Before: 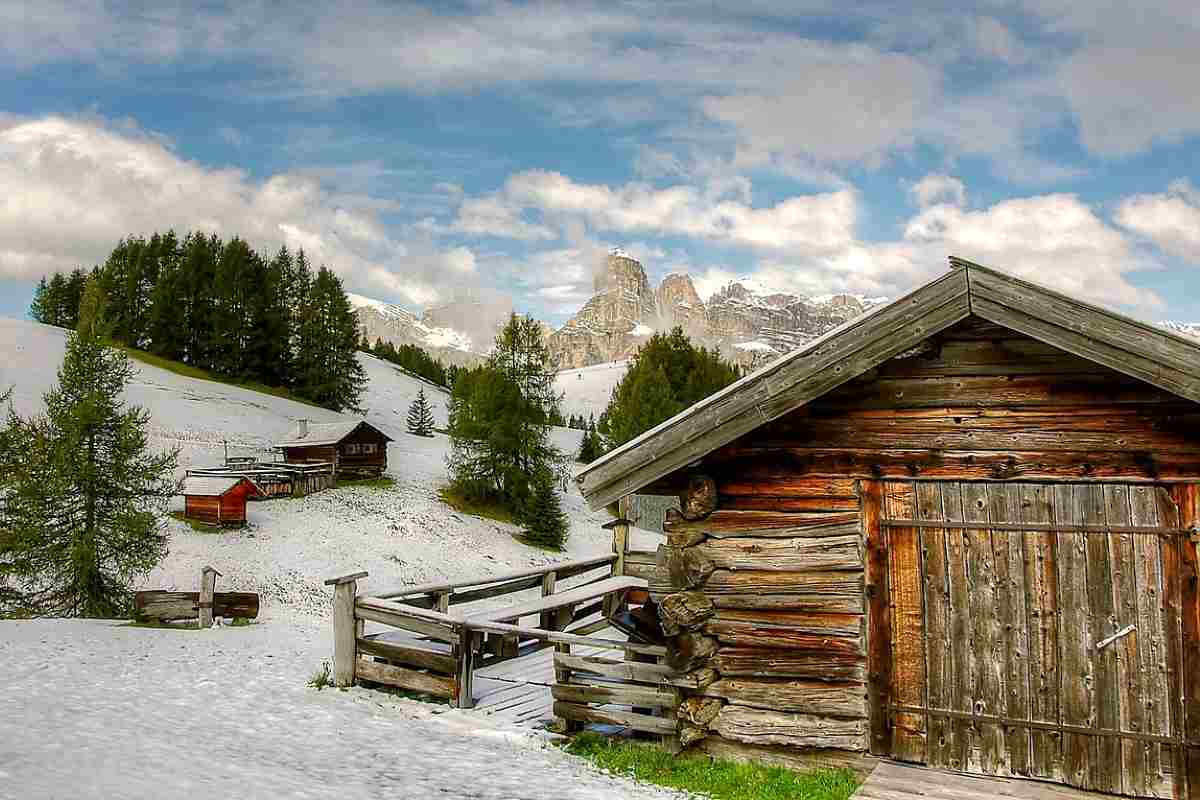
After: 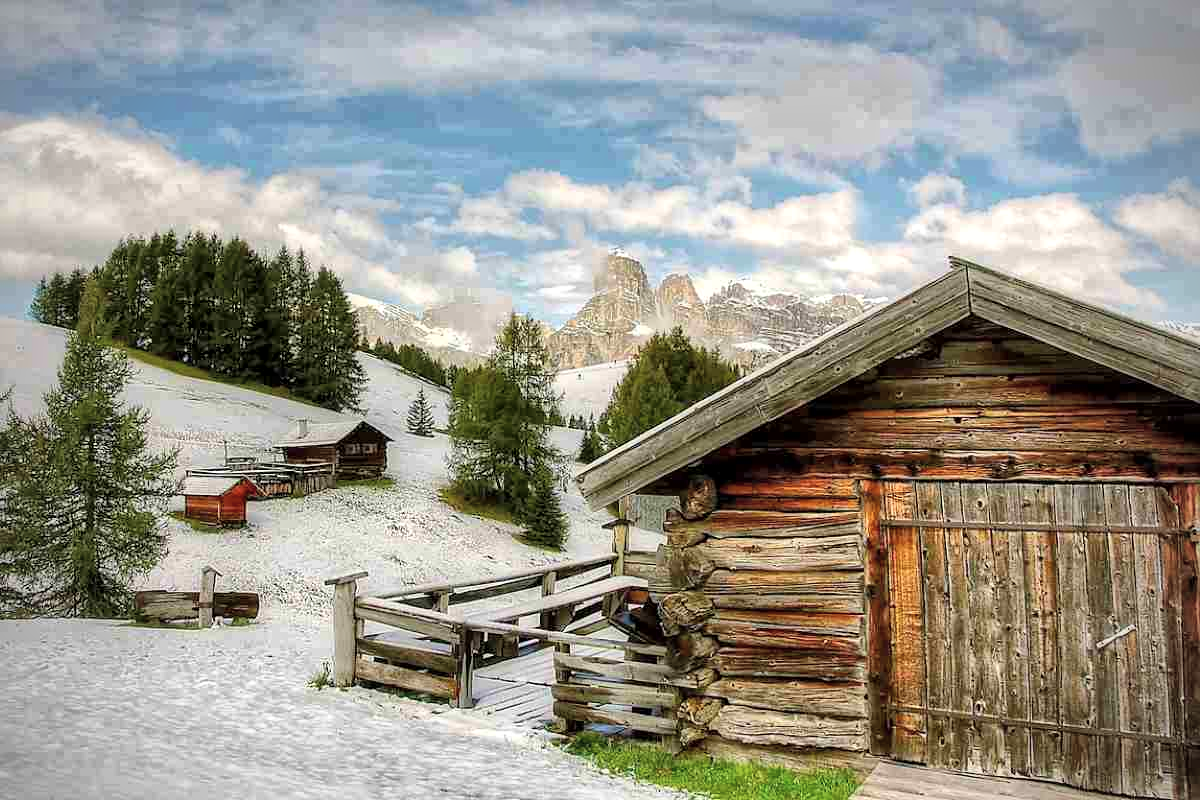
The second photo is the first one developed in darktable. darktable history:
global tonemap: drago (1, 100), detail 1
vignetting: on, module defaults
